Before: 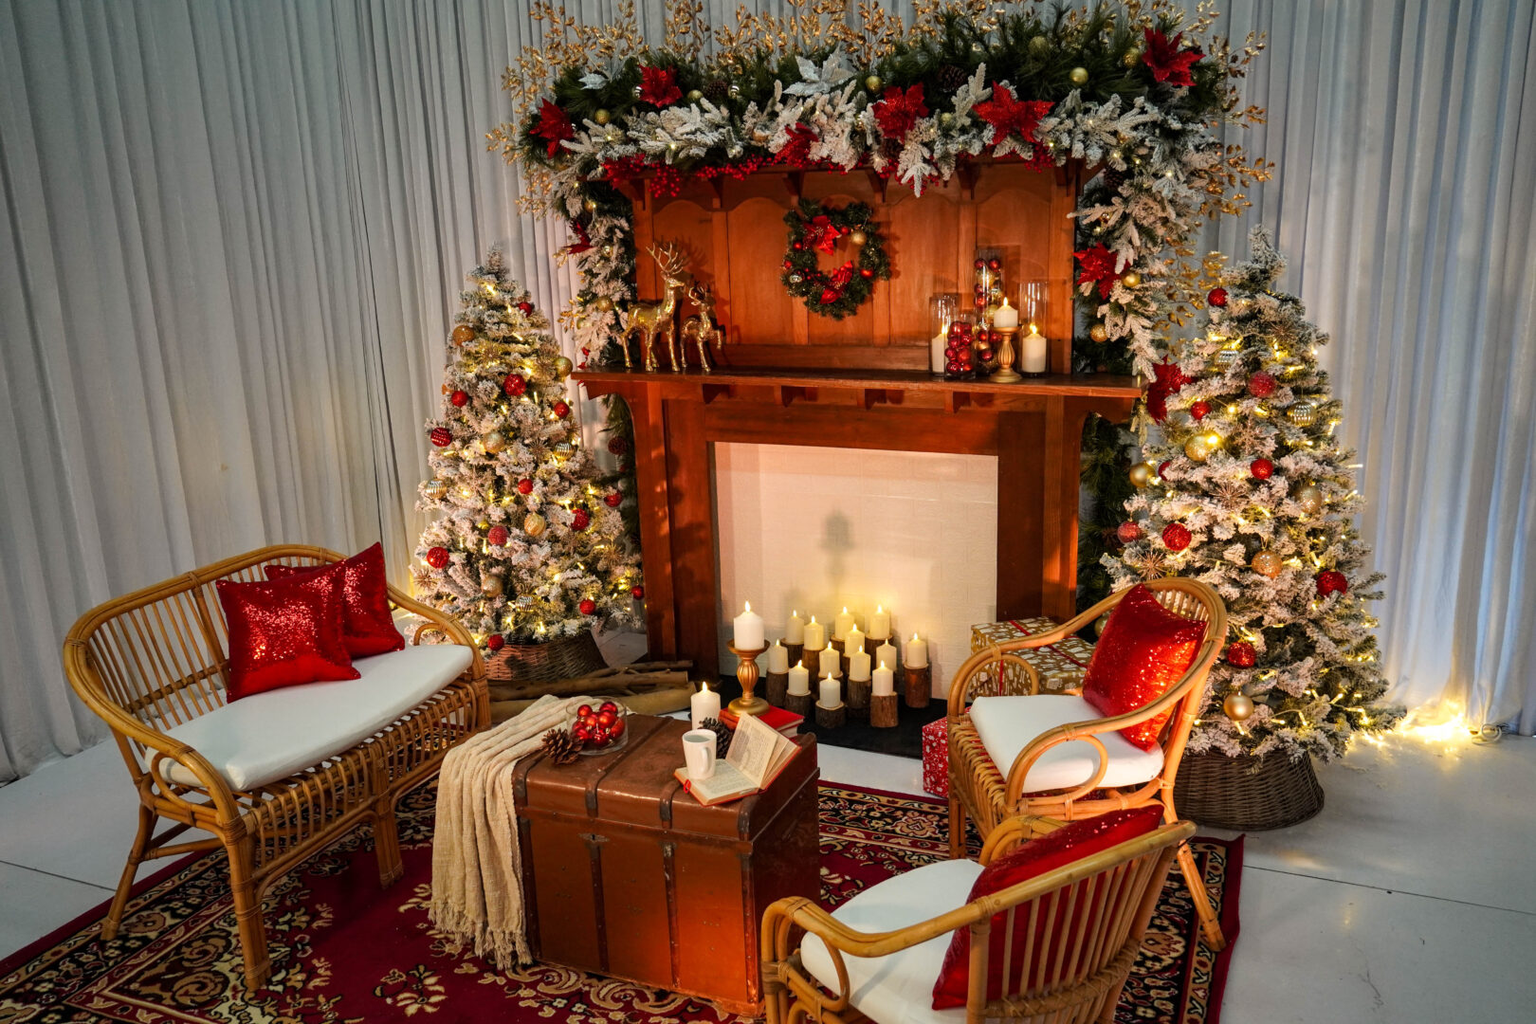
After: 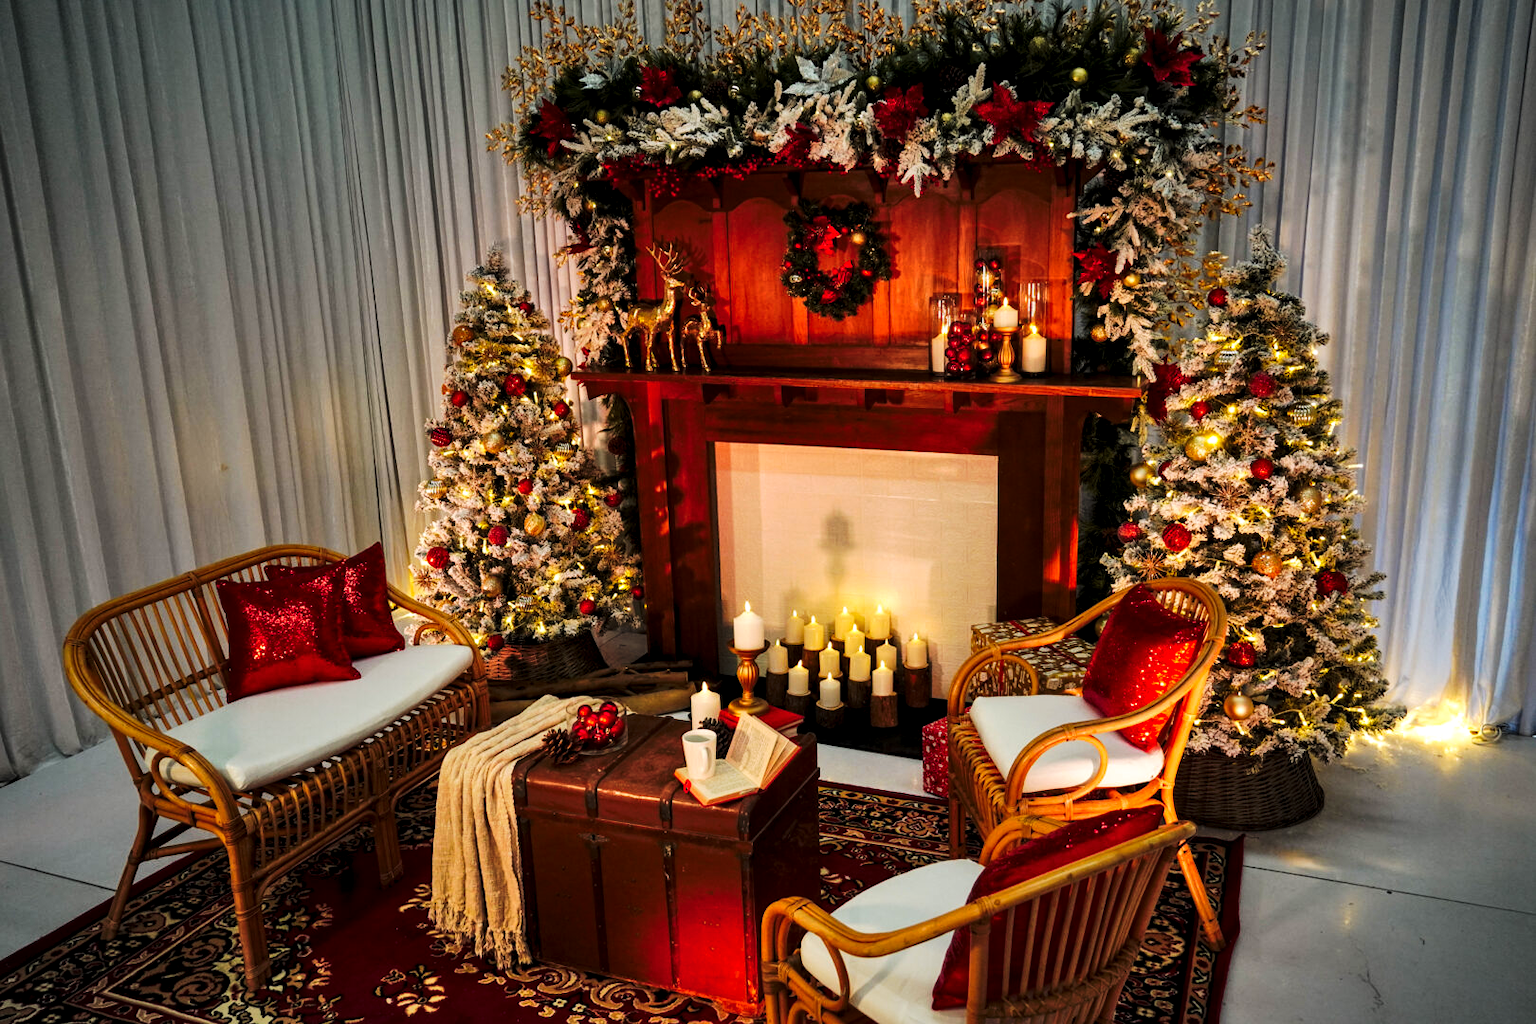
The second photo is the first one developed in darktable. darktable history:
vignetting: fall-off start 99.61%, width/height ratio 1.325
local contrast: highlights 101%, shadows 100%, detail 119%, midtone range 0.2
shadows and highlights: soften with gaussian
tone curve: curves: ch0 [(0, 0) (0.003, 0) (0.011, 0) (0.025, 0) (0.044, 0.006) (0.069, 0.024) (0.1, 0.038) (0.136, 0.052) (0.177, 0.08) (0.224, 0.112) (0.277, 0.145) (0.335, 0.206) (0.399, 0.284) (0.468, 0.372) (0.543, 0.477) (0.623, 0.593) (0.709, 0.717) (0.801, 0.815) (0.898, 0.92) (1, 1)], preserve colors none
